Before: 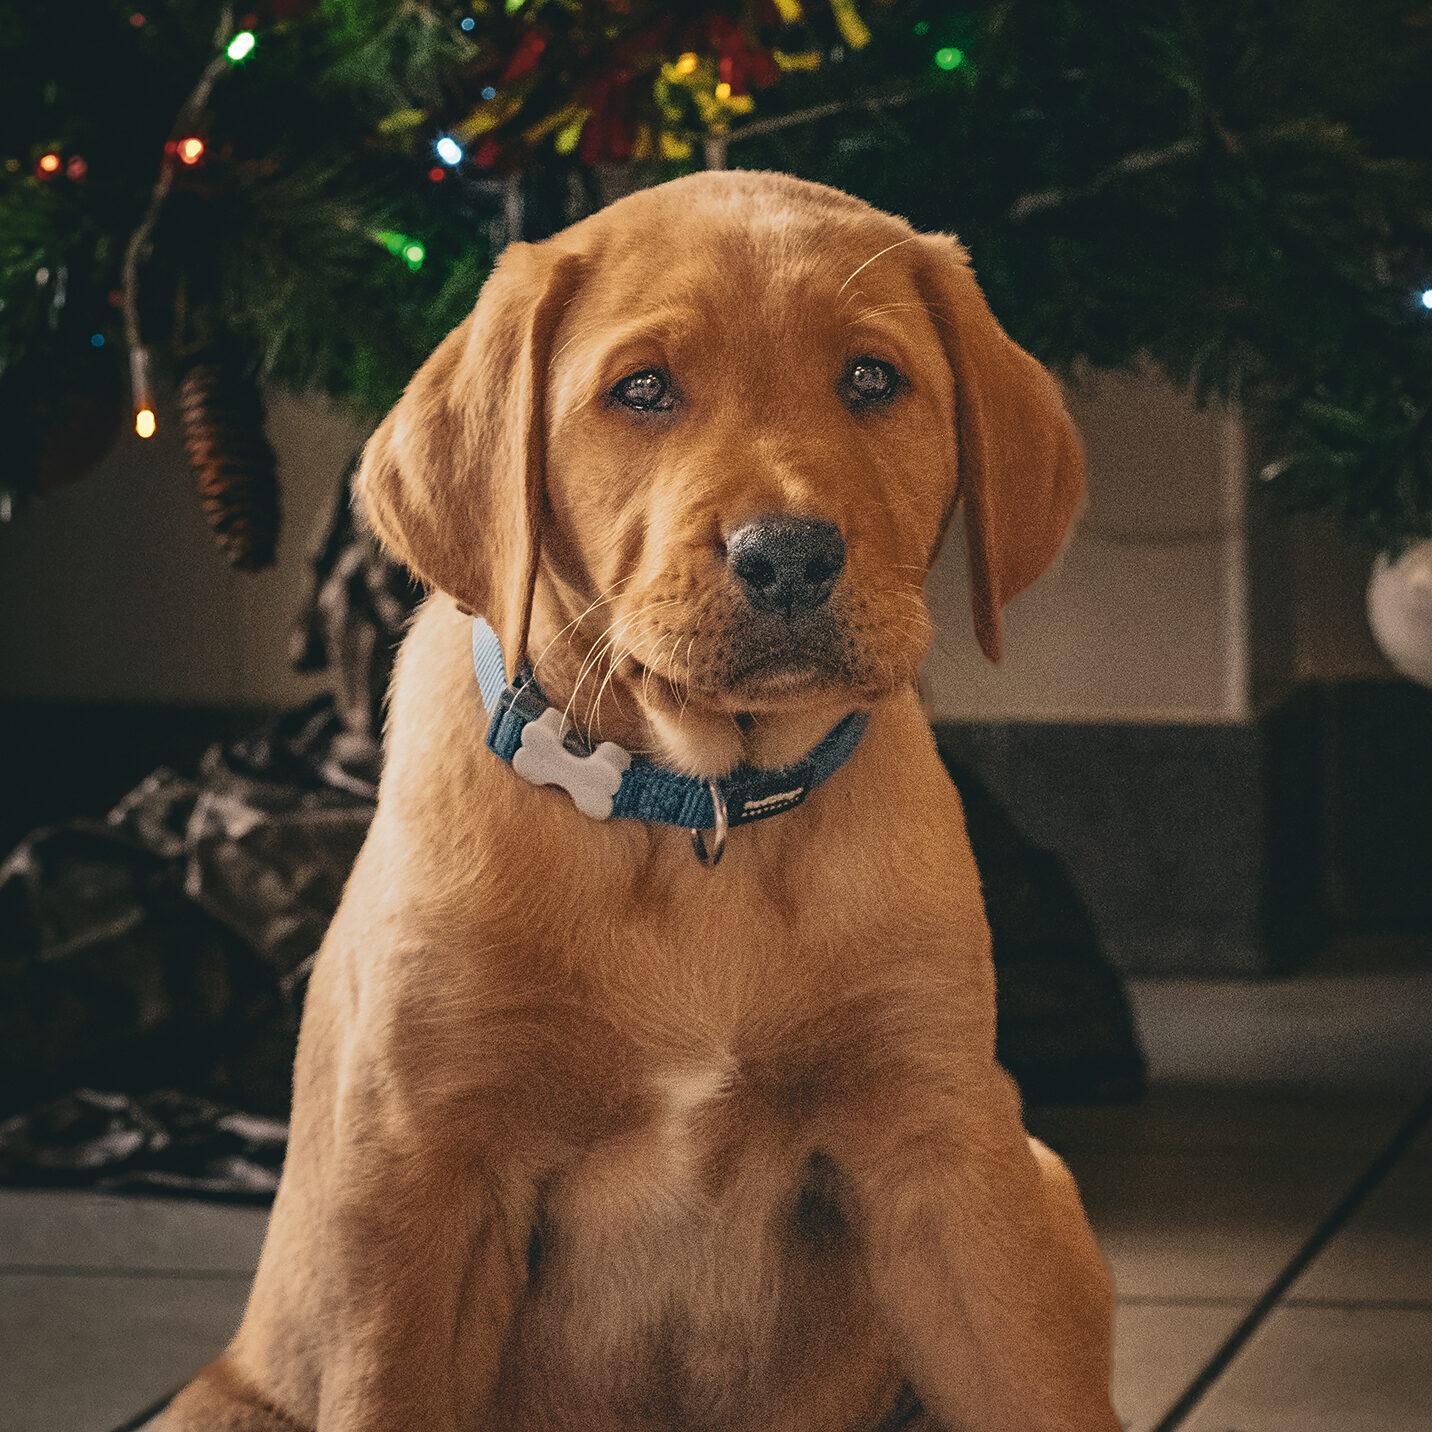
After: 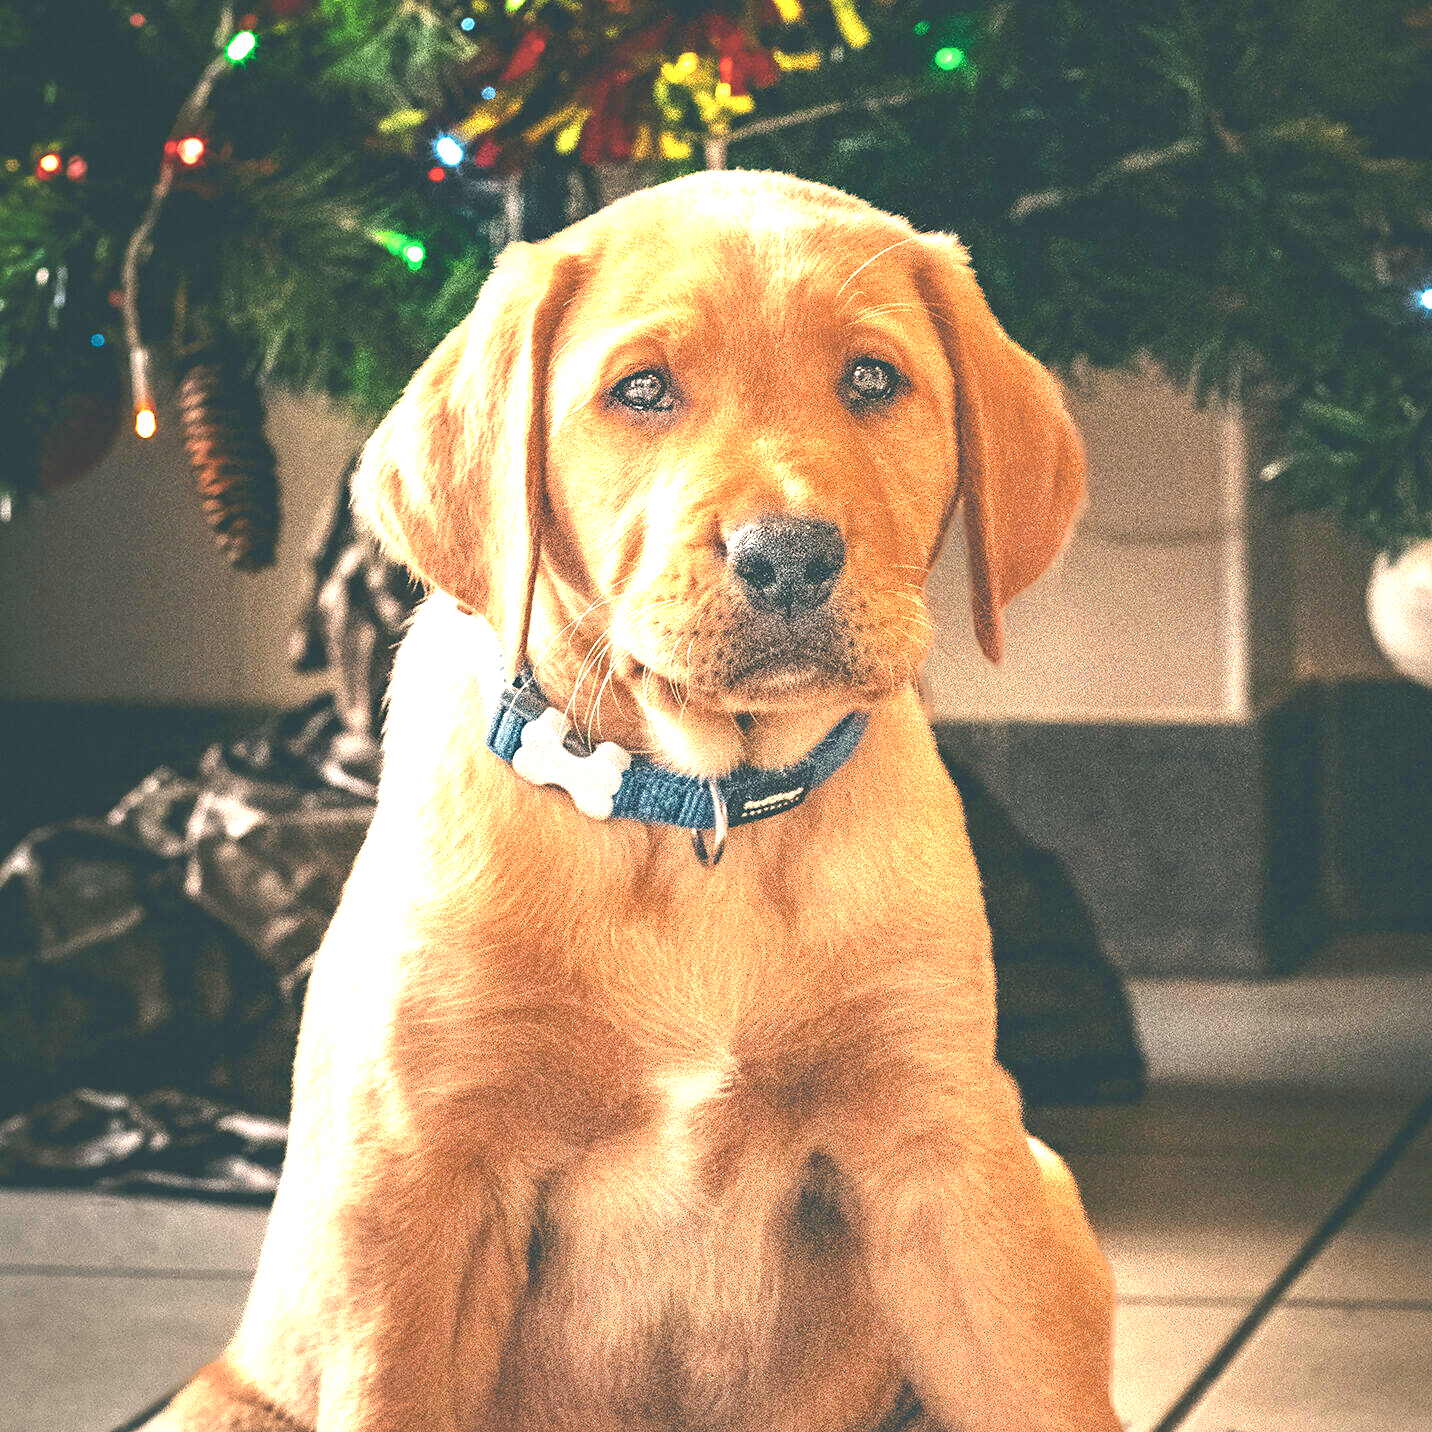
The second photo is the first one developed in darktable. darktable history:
exposure: exposure 2.192 EV, compensate exposure bias true, compensate highlight preservation false
